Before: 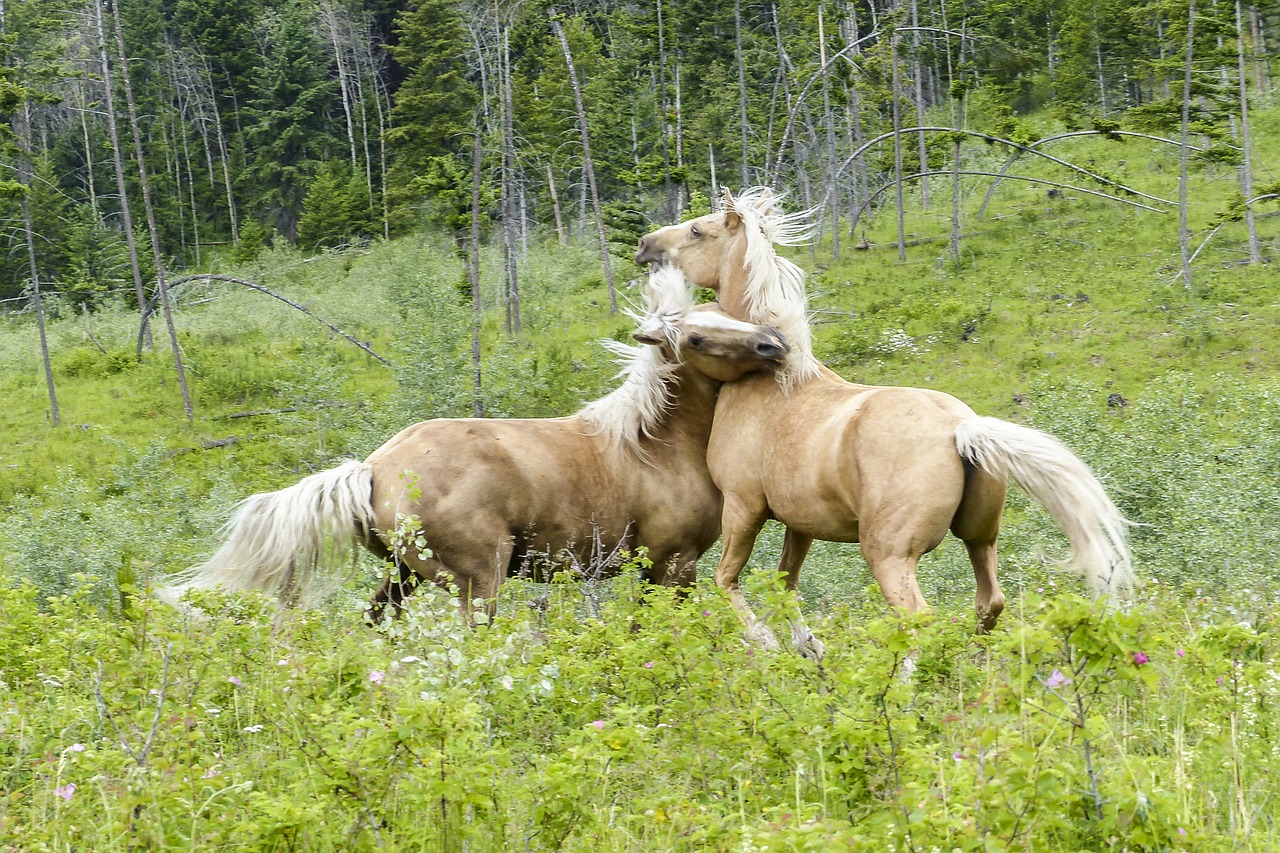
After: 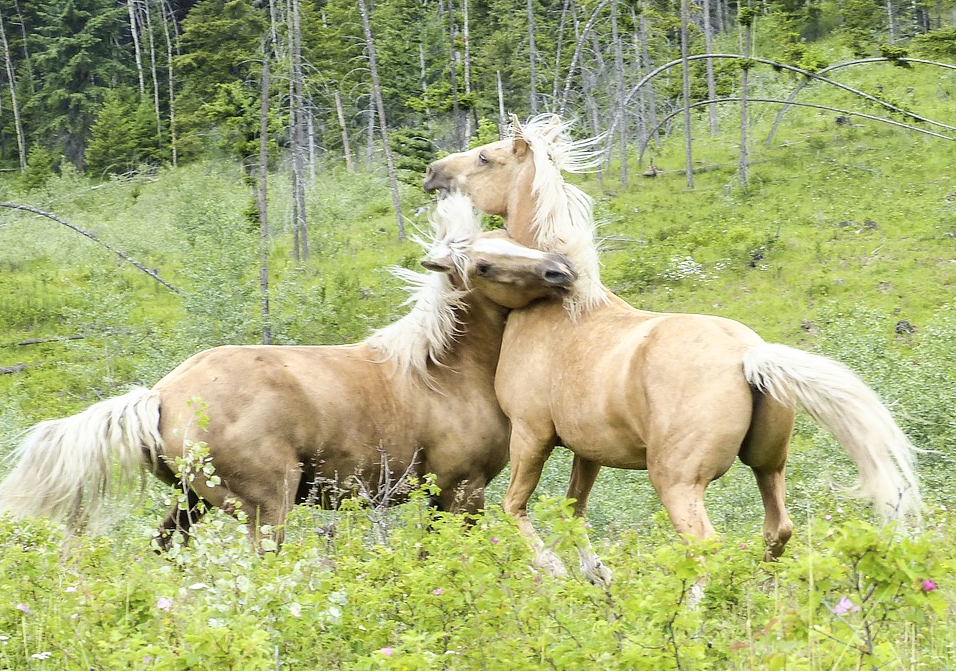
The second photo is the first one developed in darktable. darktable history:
tone curve: curves: ch0 [(0, 0) (0.003, 0.022) (0.011, 0.025) (0.025, 0.032) (0.044, 0.055) (0.069, 0.089) (0.1, 0.133) (0.136, 0.18) (0.177, 0.231) (0.224, 0.291) (0.277, 0.35) (0.335, 0.42) (0.399, 0.496) (0.468, 0.561) (0.543, 0.632) (0.623, 0.706) (0.709, 0.783) (0.801, 0.865) (0.898, 0.947) (1, 1)], color space Lab, independent channels, preserve colors none
crop: left 16.593%, top 8.669%, right 8.689%, bottom 12.553%
